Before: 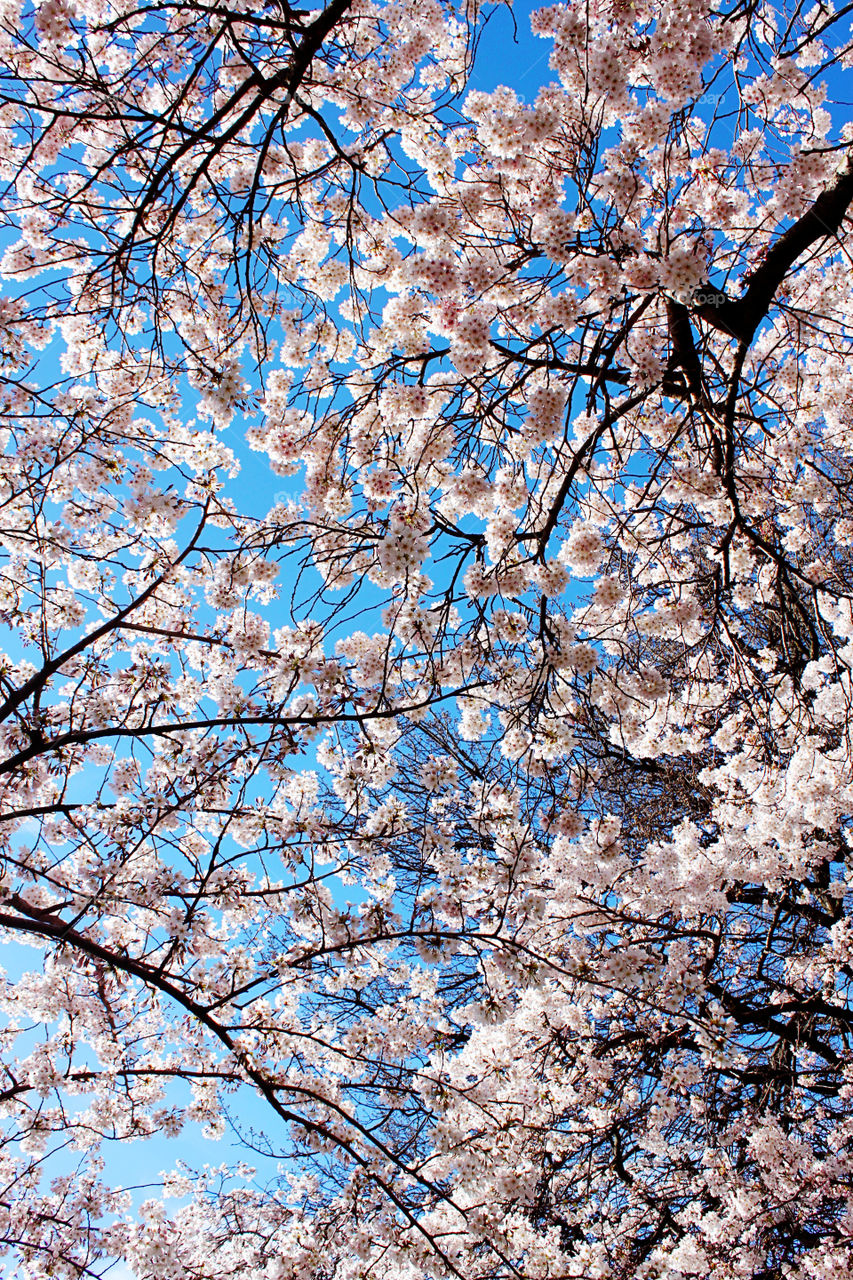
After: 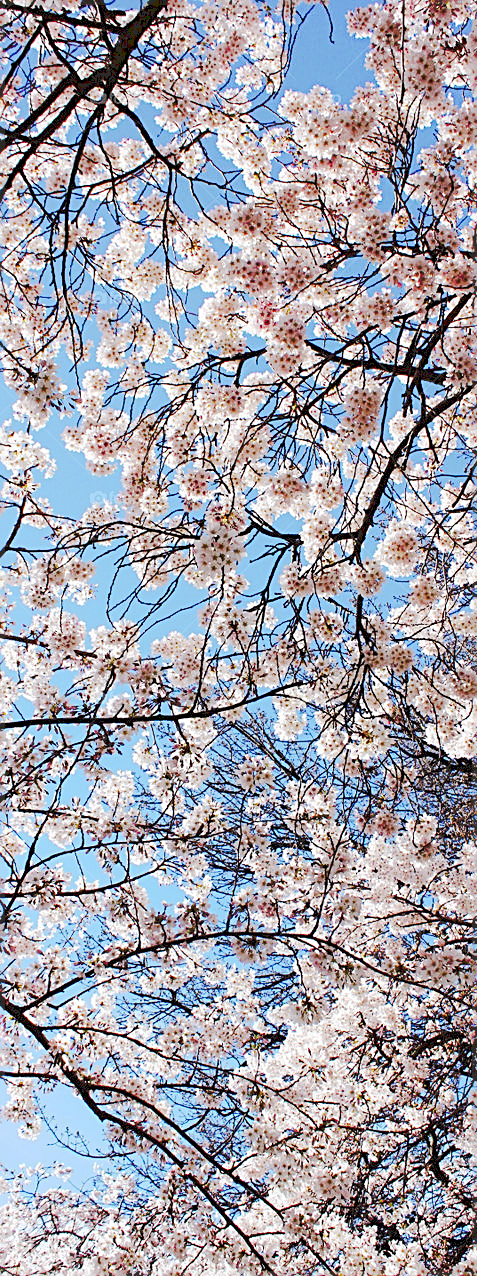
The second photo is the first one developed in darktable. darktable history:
tone curve: curves: ch0 [(0, 0) (0.003, 0.169) (0.011, 0.169) (0.025, 0.169) (0.044, 0.173) (0.069, 0.178) (0.1, 0.183) (0.136, 0.185) (0.177, 0.197) (0.224, 0.227) (0.277, 0.292) (0.335, 0.391) (0.399, 0.491) (0.468, 0.592) (0.543, 0.672) (0.623, 0.734) (0.709, 0.785) (0.801, 0.844) (0.898, 0.893) (1, 1)], preserve colors none
crop: left 21.674%, right 22.086%
sharpen: on, module defaults
